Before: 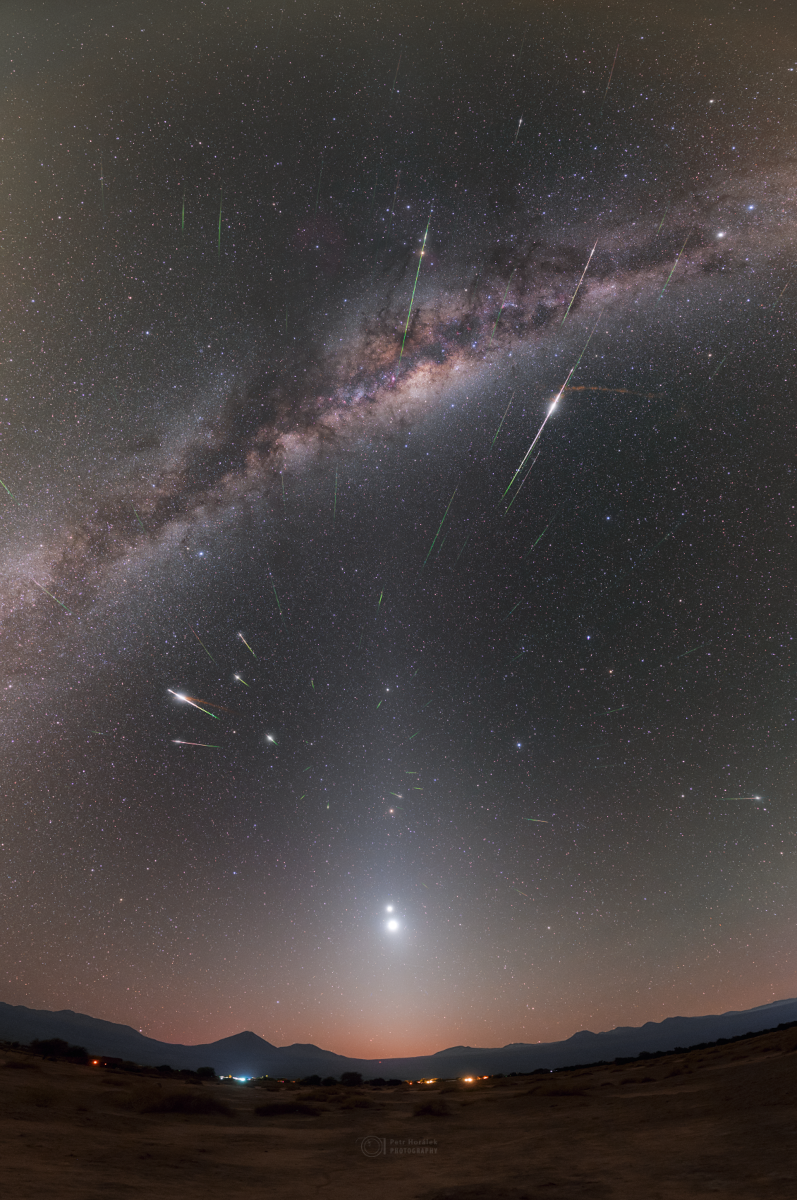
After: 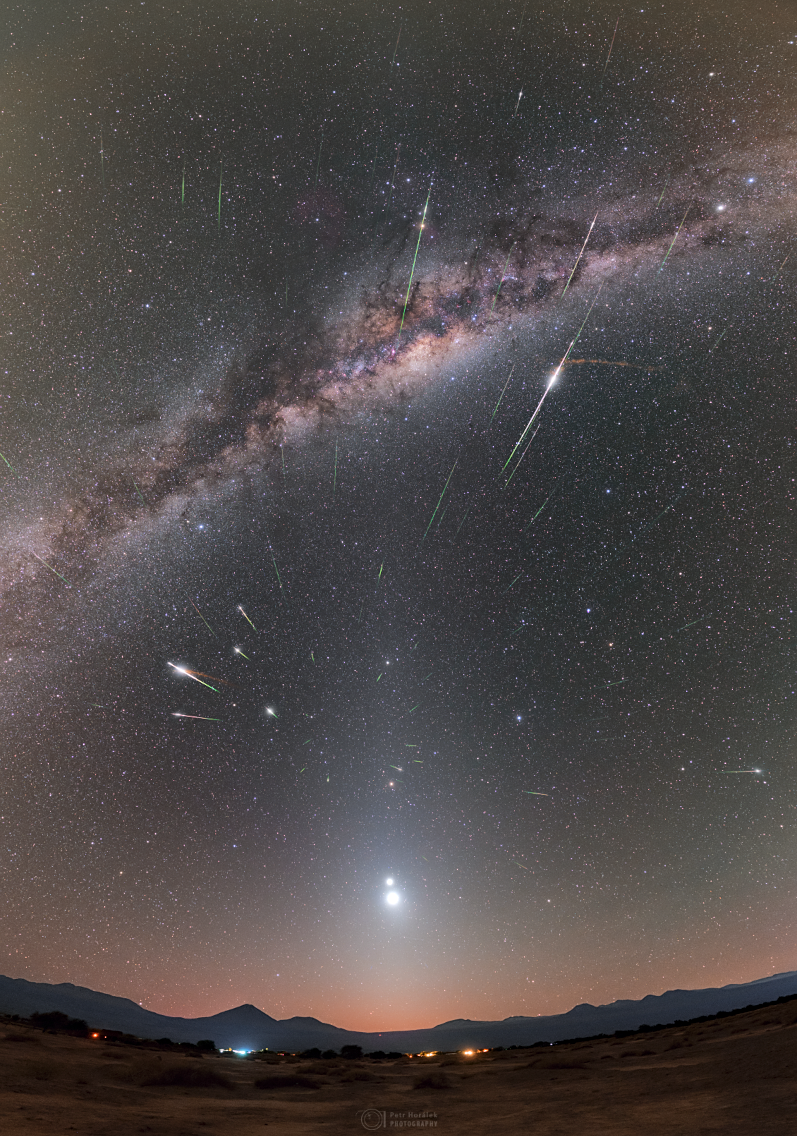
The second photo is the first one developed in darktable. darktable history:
shadows and highlights: shadows 48.23, highlights -42.32, soften with gaussian
sharpen: amount 0.218
crop and rotate: top 2.26%, bottom 3.02%
haze removal: compatibility mode true, adaptive false
